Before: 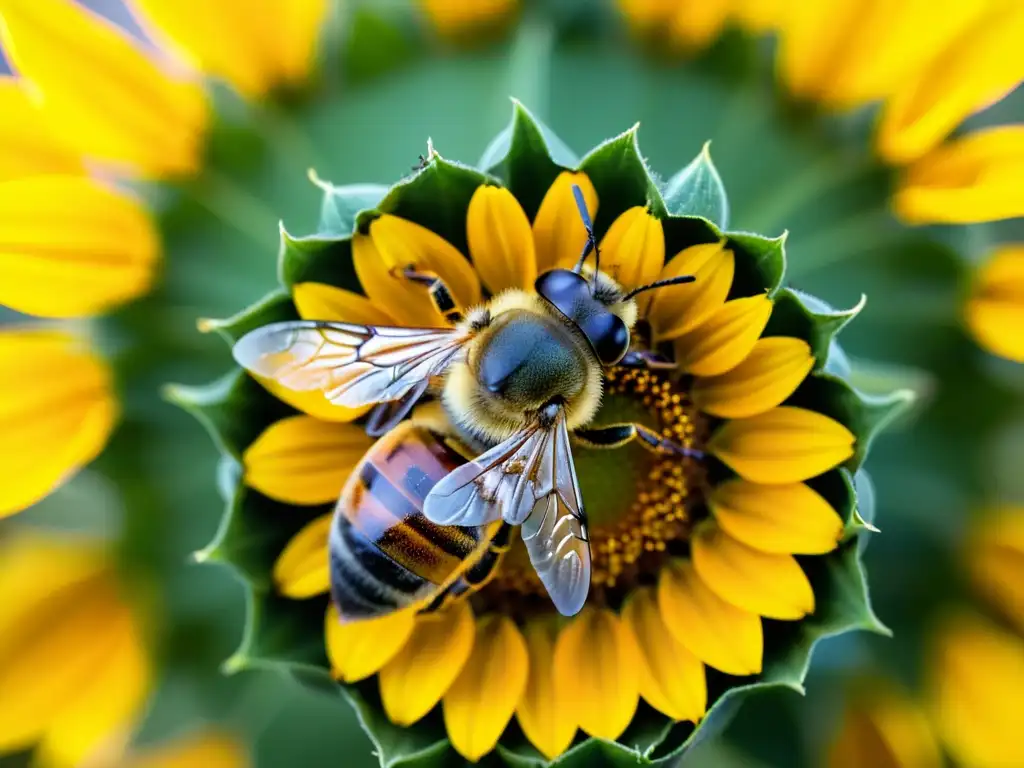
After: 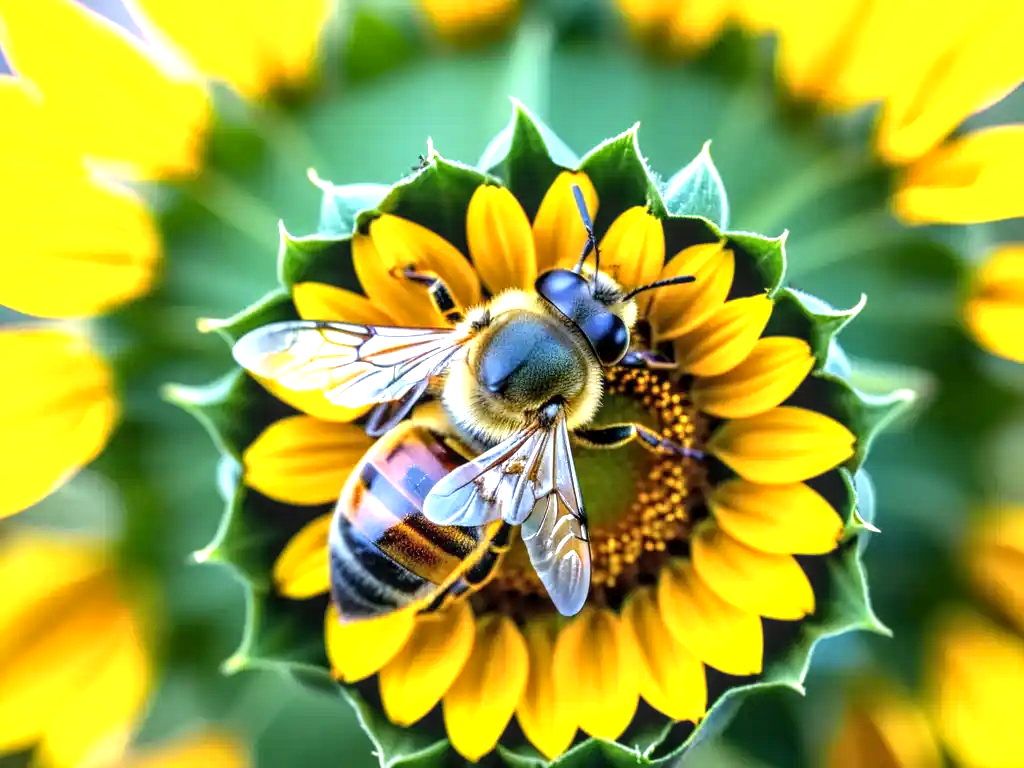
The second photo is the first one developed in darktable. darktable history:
exposure: black level correction 0, exposure 0.9 EV, compensate highlight preservation false
local contrast: detail 130%
